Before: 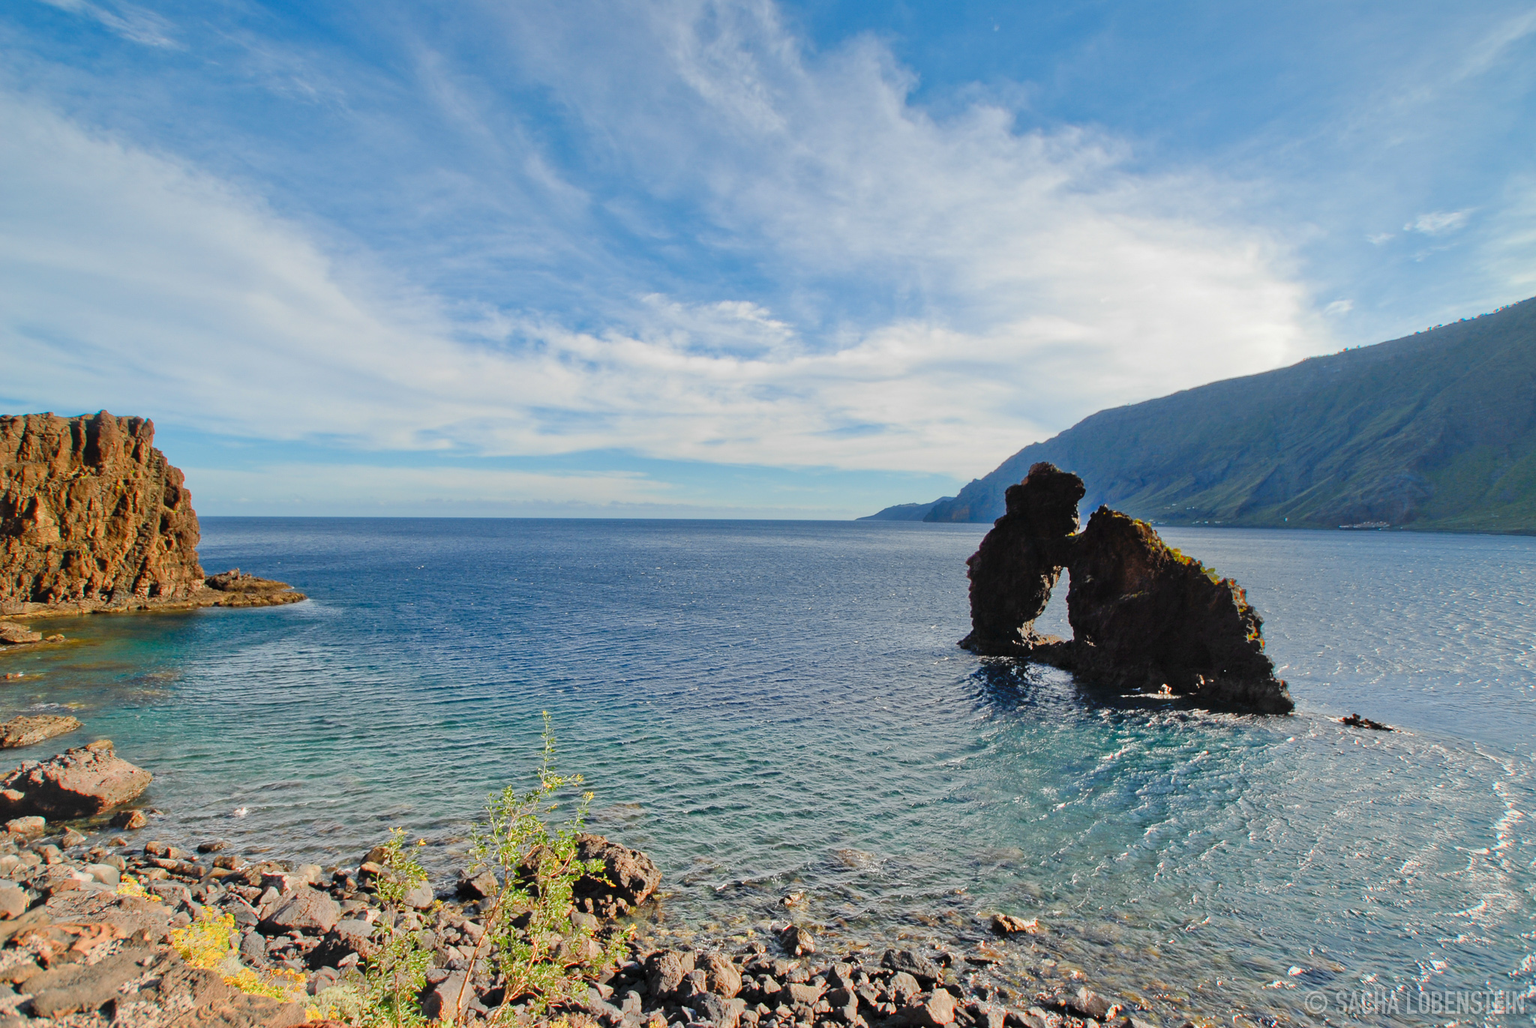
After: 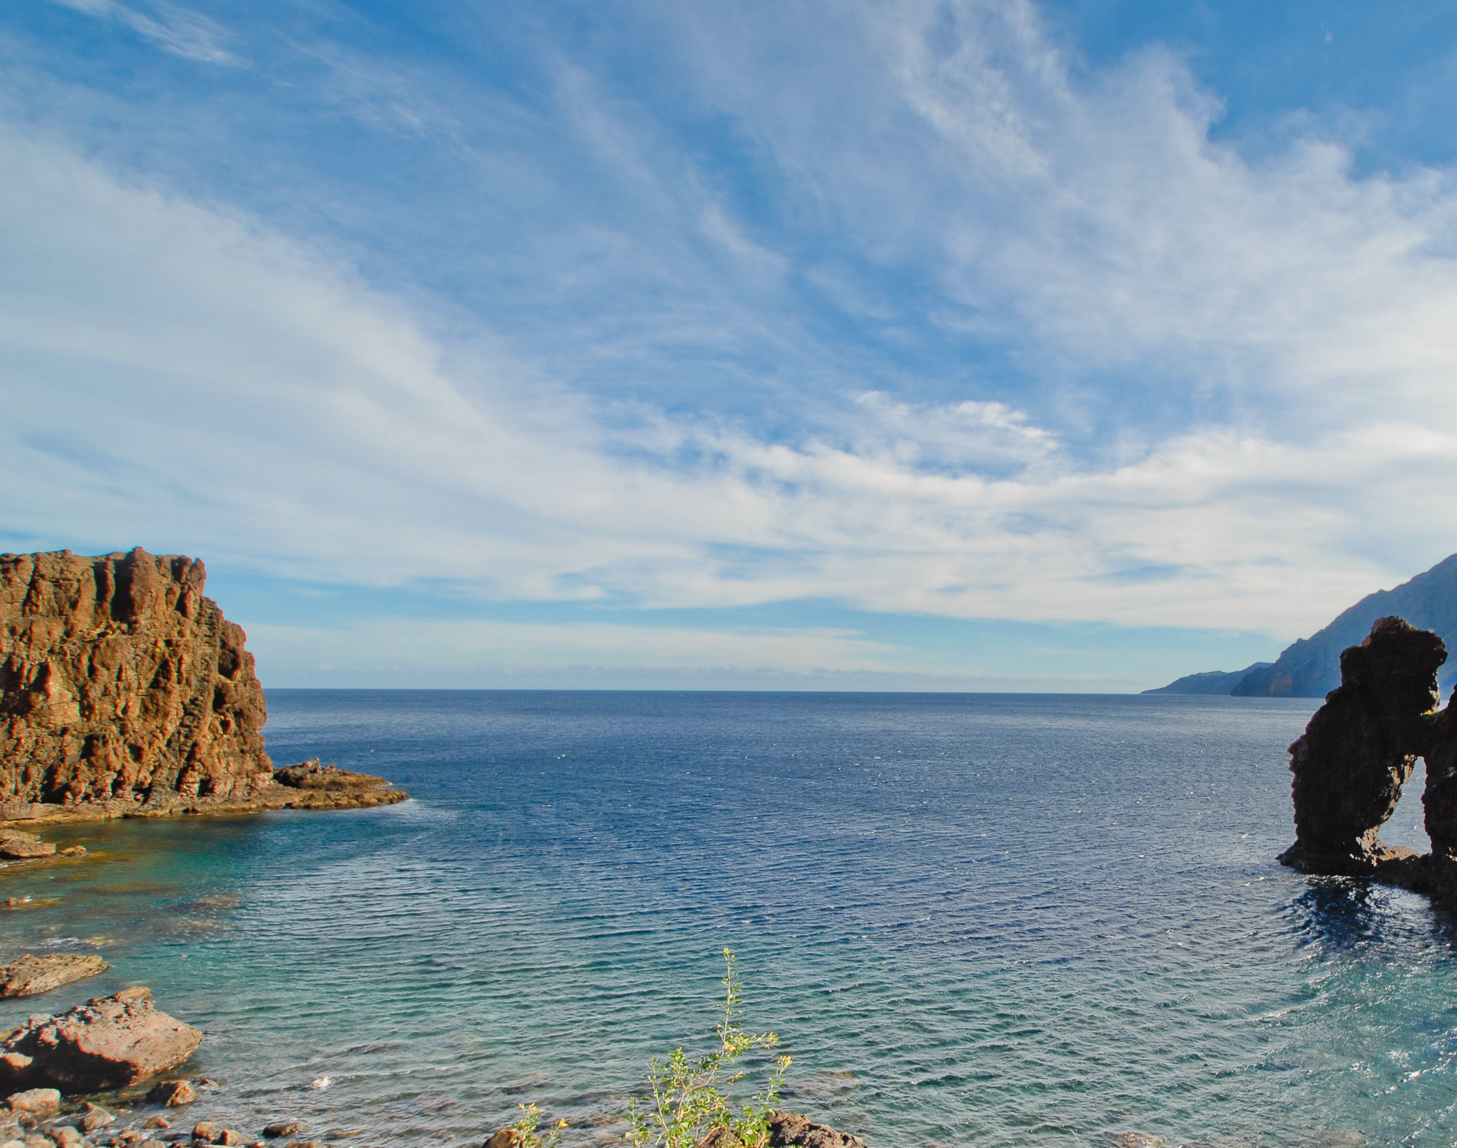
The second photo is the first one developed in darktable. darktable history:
contrast brightness saturation: saturation -0.059
crop: right 28.824%, bottom 16.24%
